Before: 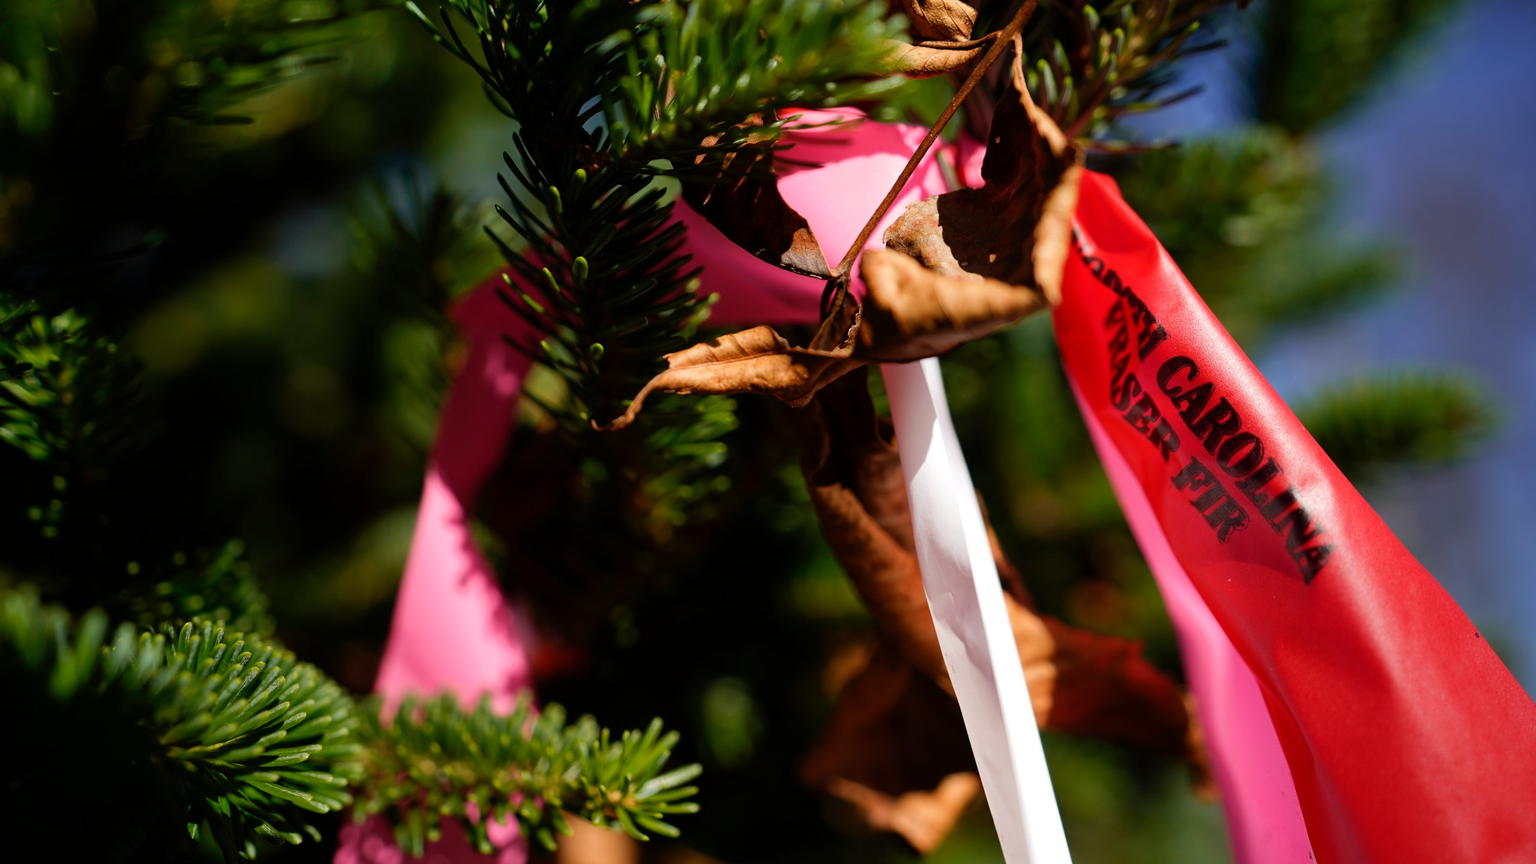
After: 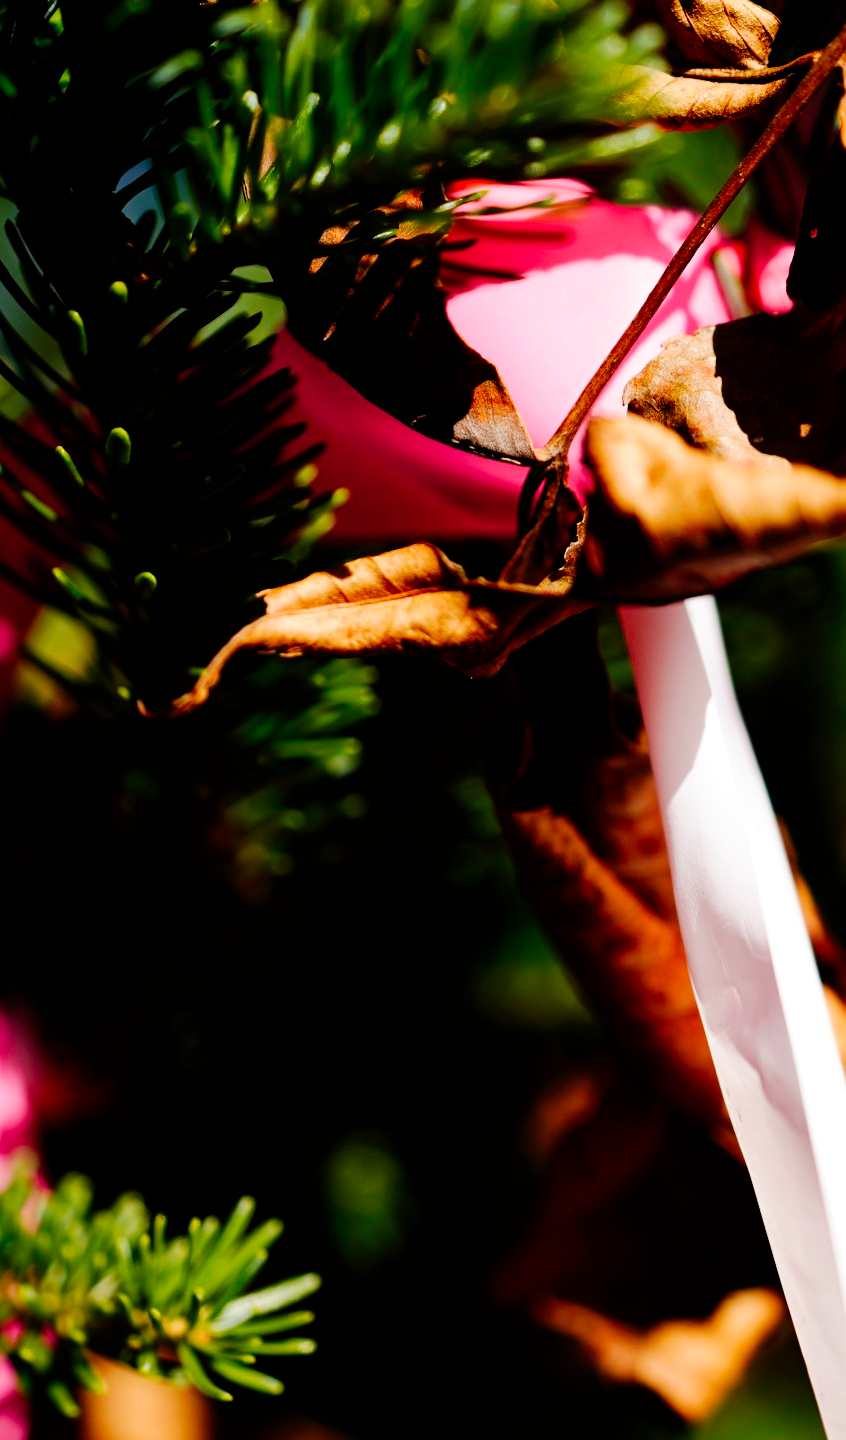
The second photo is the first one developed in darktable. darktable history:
crop: left 33.197%, right 33.729%
tone curve: curves: ch0 [(0, 0) (0.003, 0) (0.011, 0.001) (0.025, 0.003) (0.044, 0.005) (0.069, 0.011) (0.1, 0.021) (0.136, 0.035) (0.177, 0.079) (0.224, 0.134) (0.277, 0.219) (0.335, 0.315) (0.399, 0.42) (0.468, 0.529) (0.543, 0.636) (0.623, 0.727) (0.709, 0.805) (0.801, 0.88) (0.898, 0.957) (1, 1)], preserve colors none
